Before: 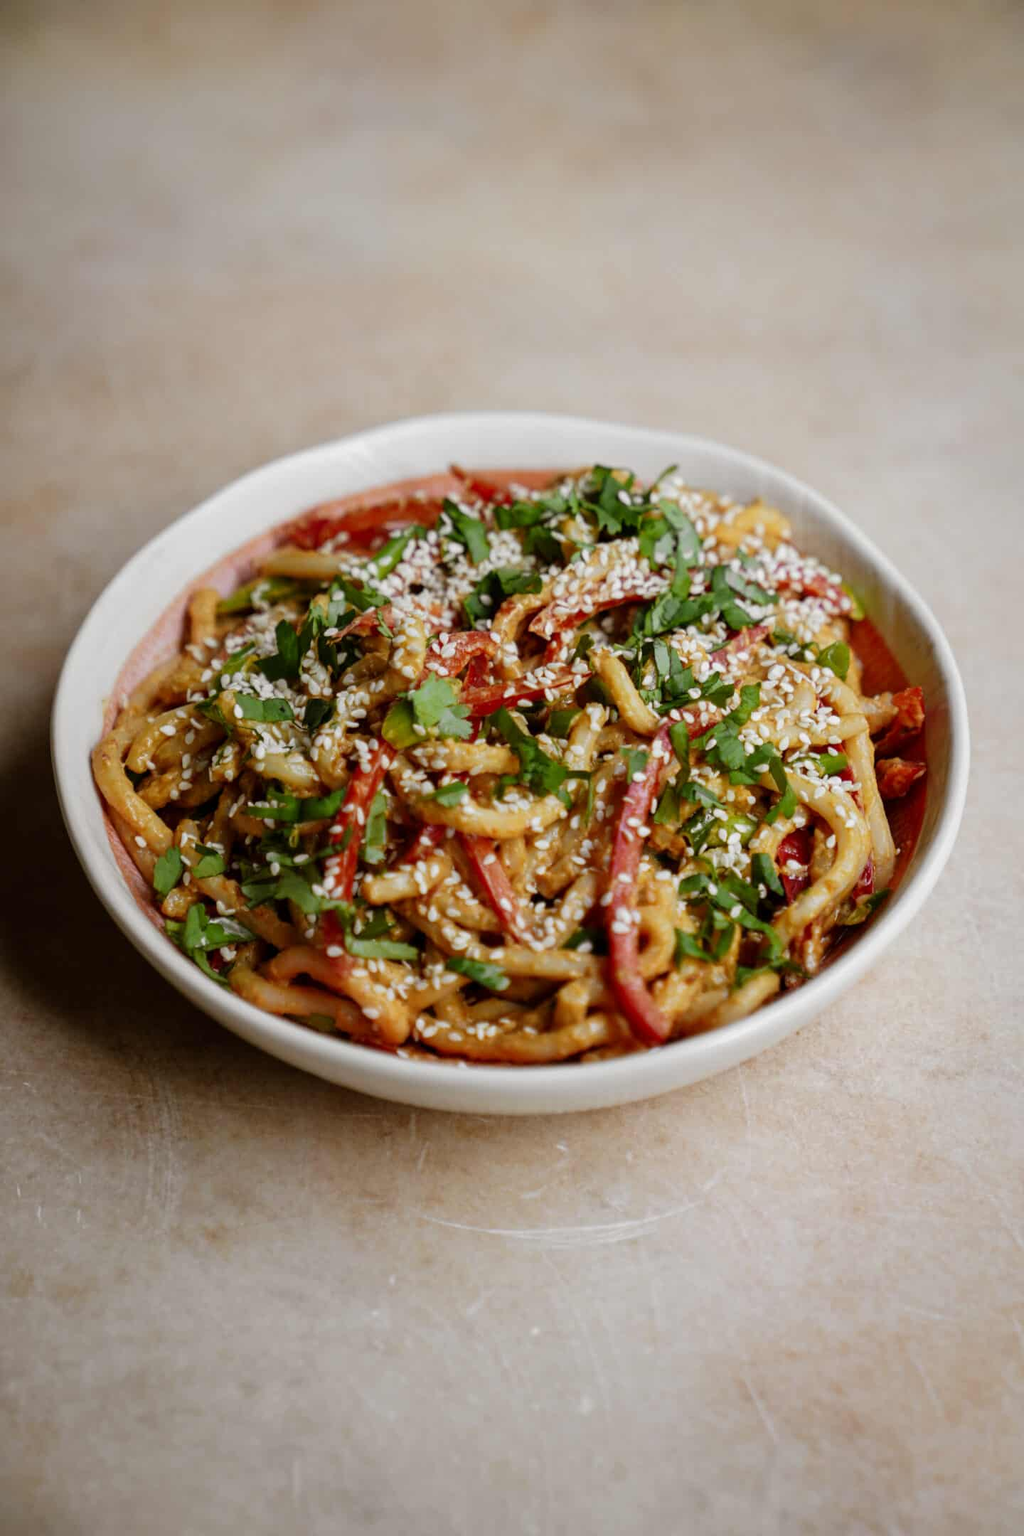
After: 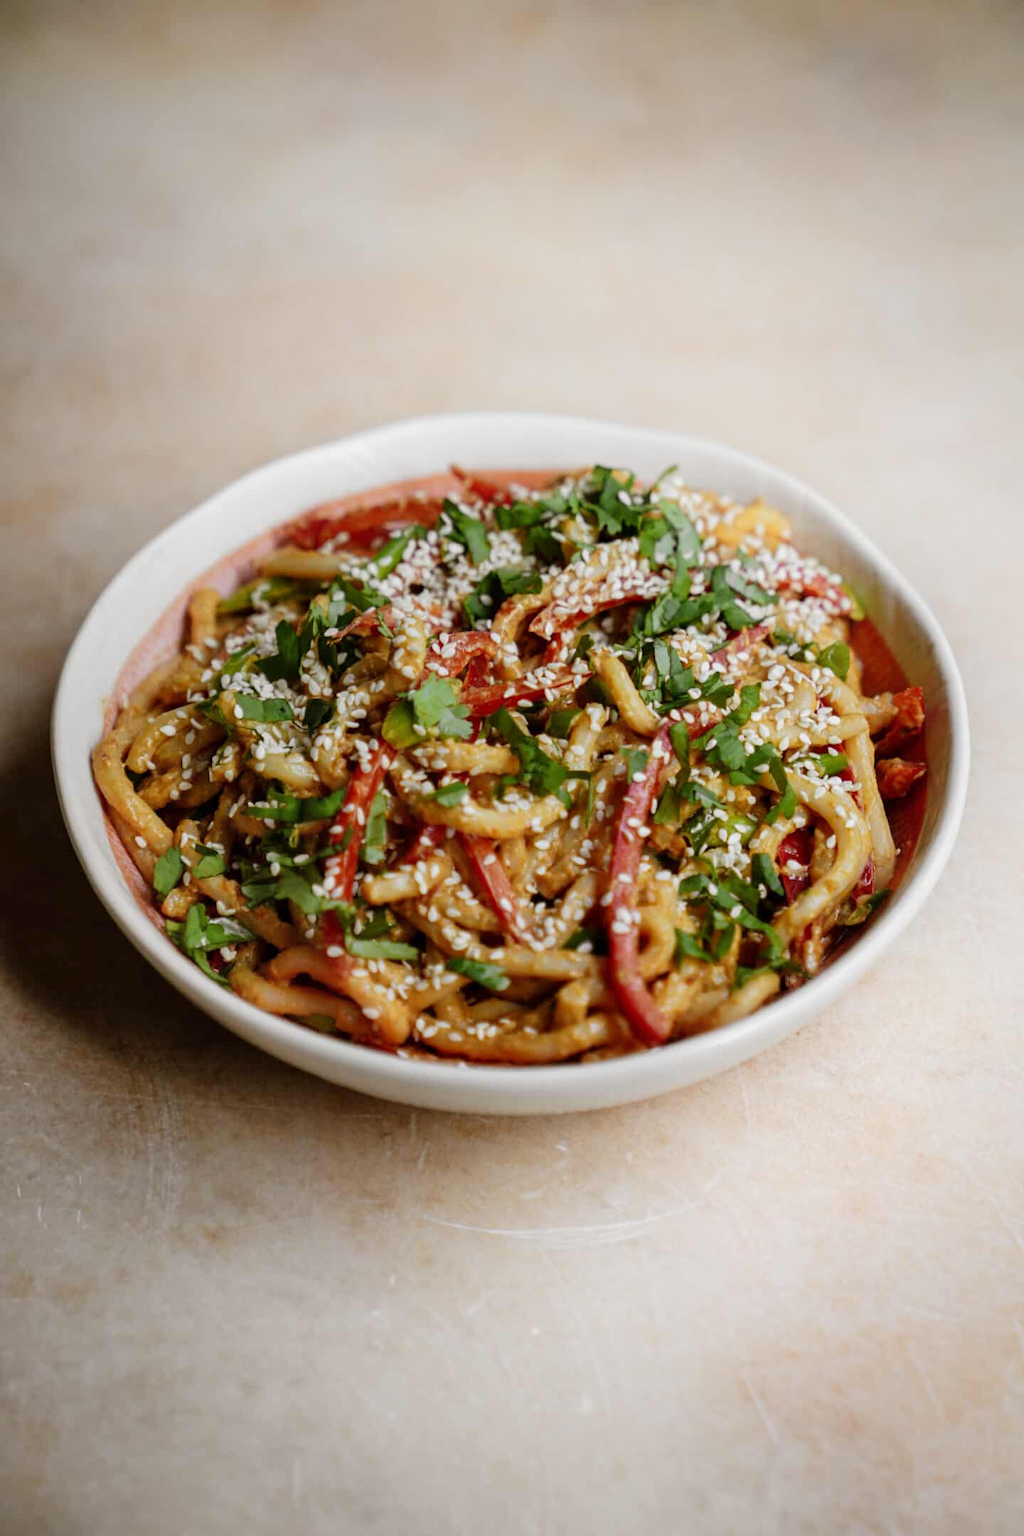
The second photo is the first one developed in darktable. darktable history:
shadows and highlights: highlights 72.18, soften with gaussian
